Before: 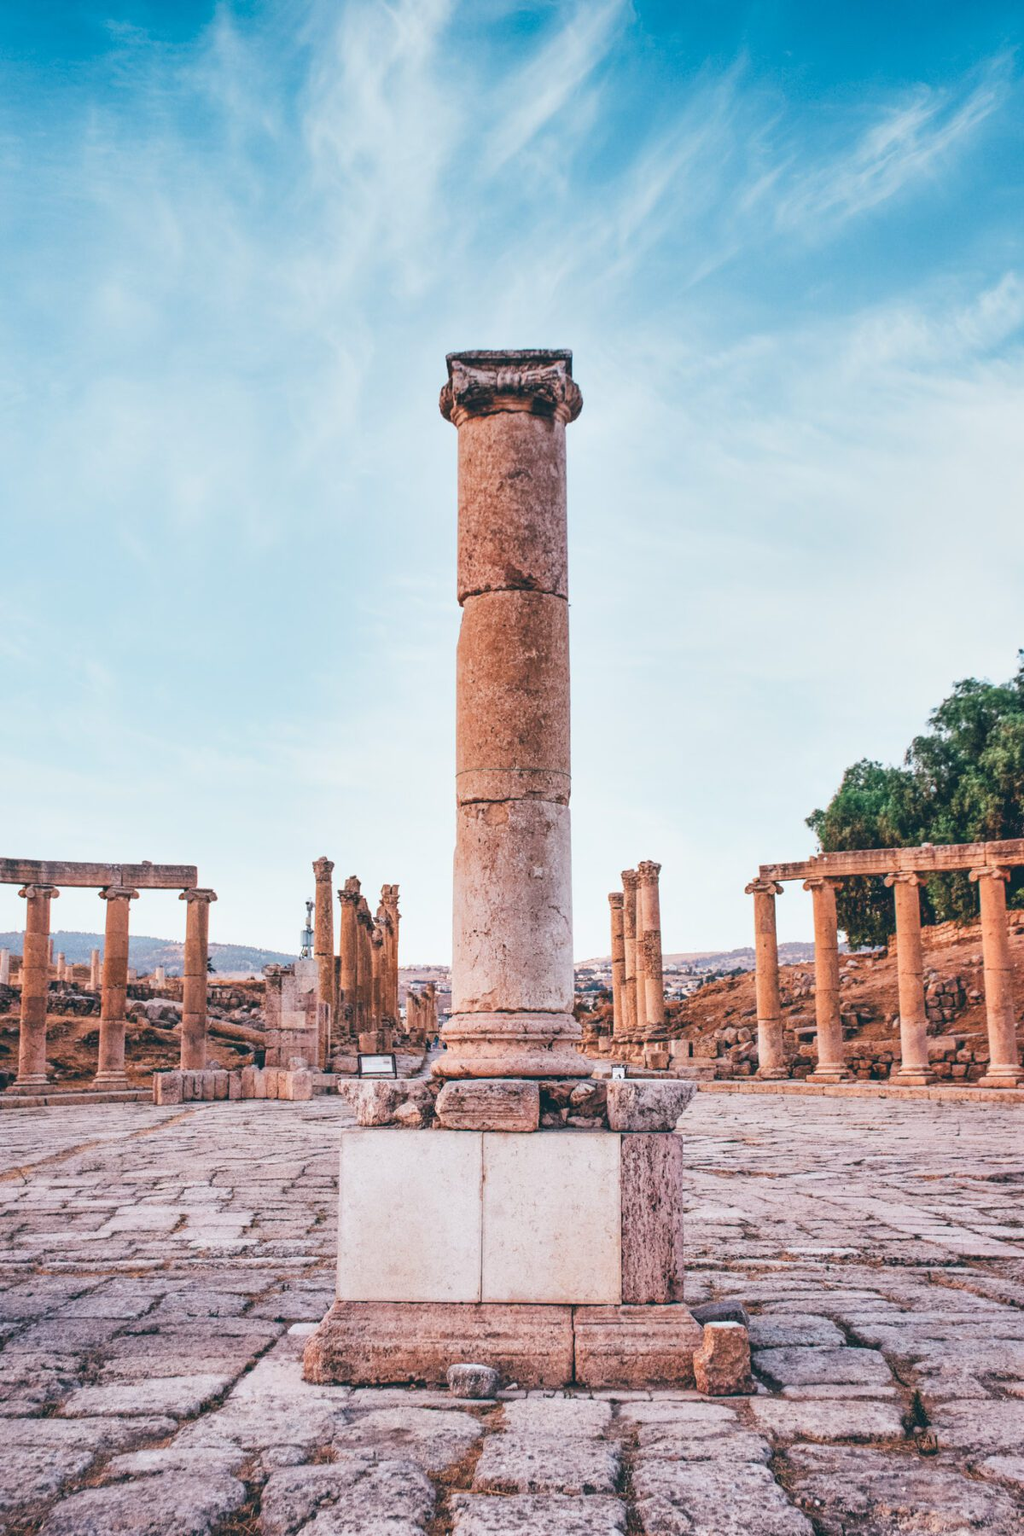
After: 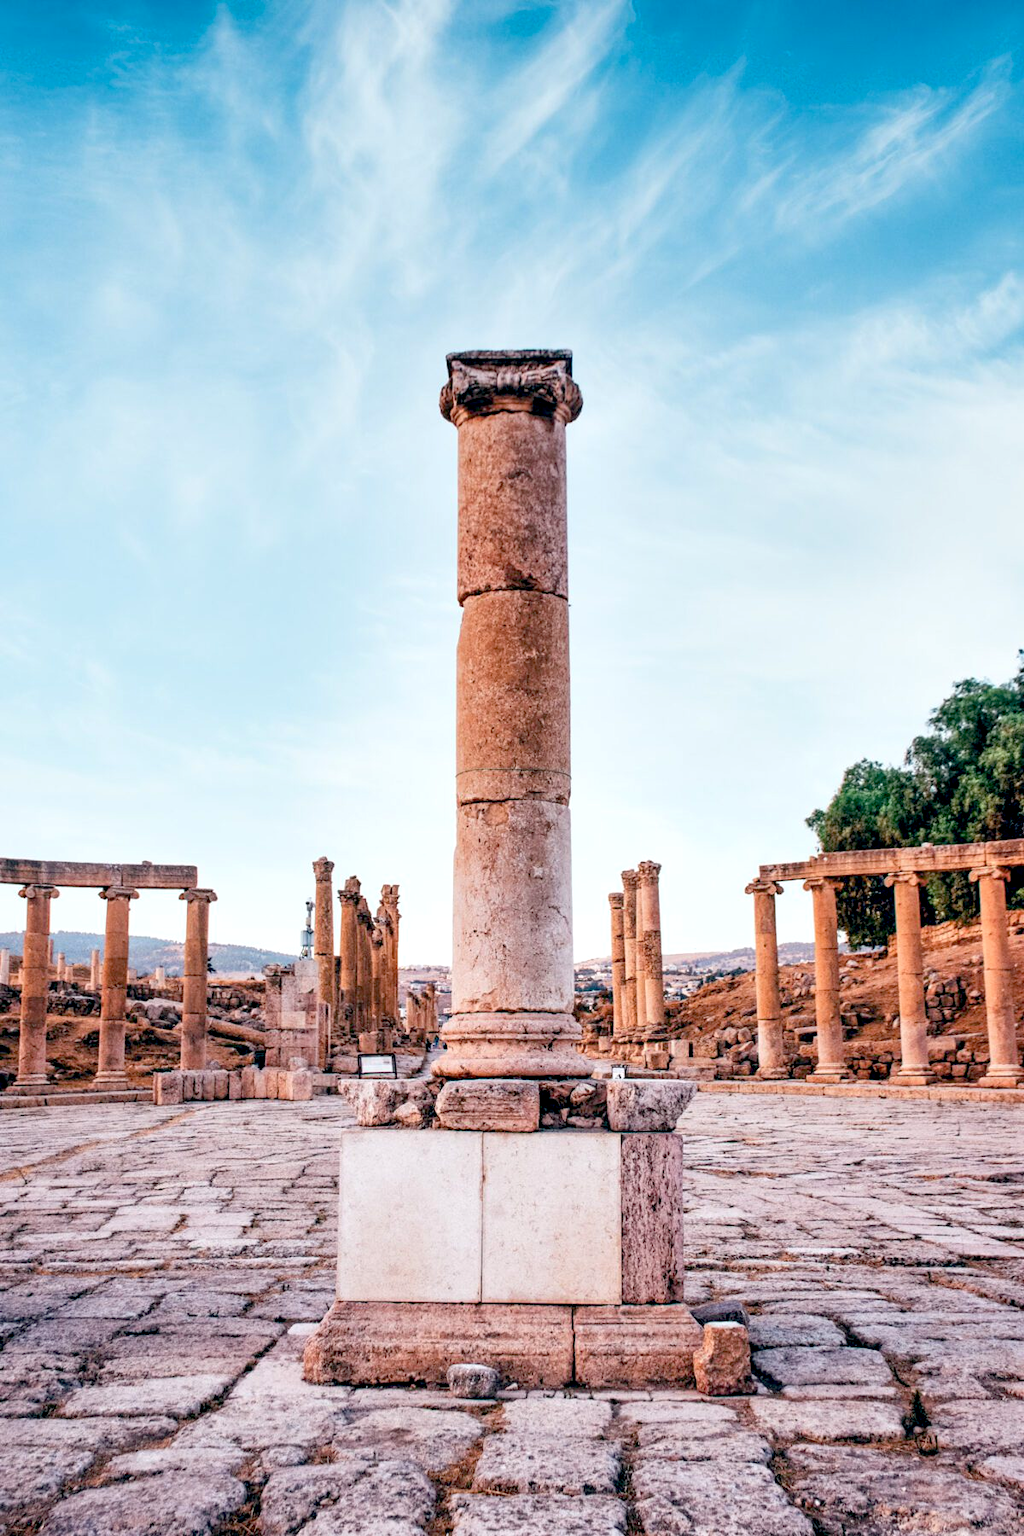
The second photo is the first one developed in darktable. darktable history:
exposure: black level correction 0.026, exposure 0.182 EV, compensate highlight preservation false
